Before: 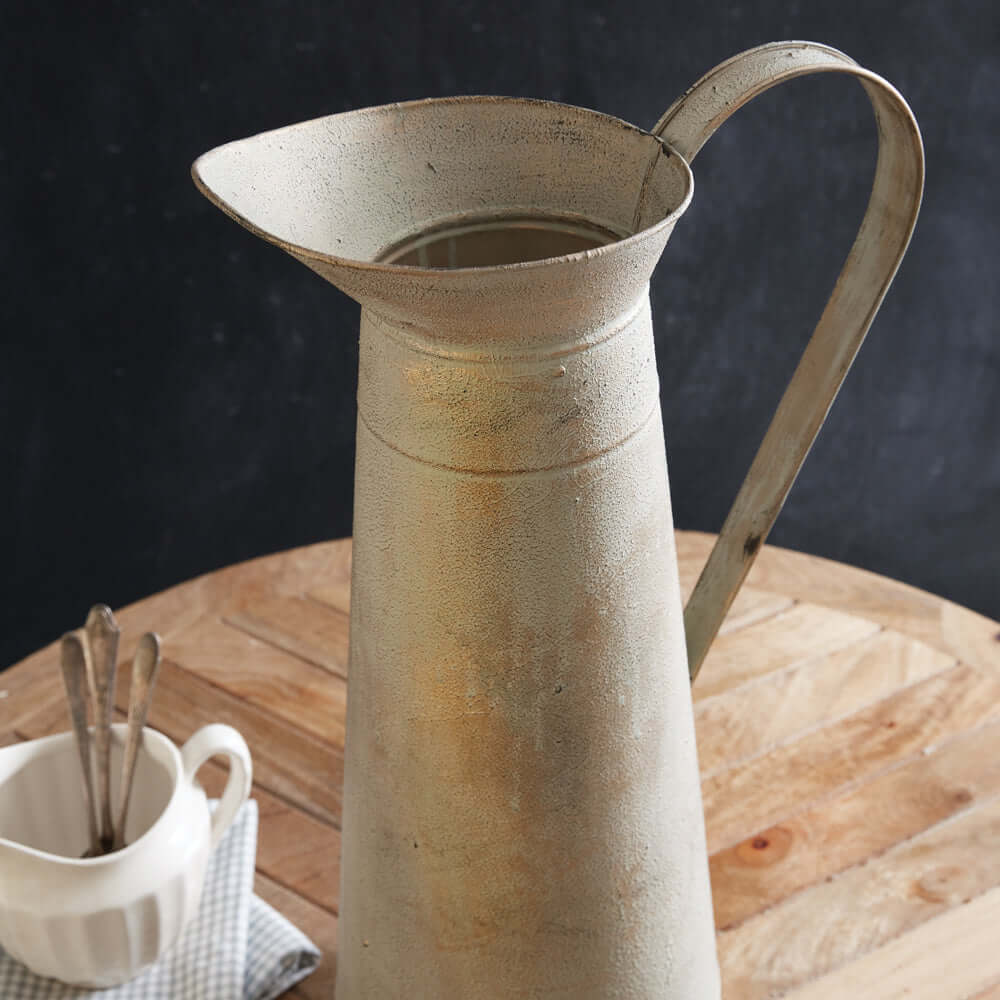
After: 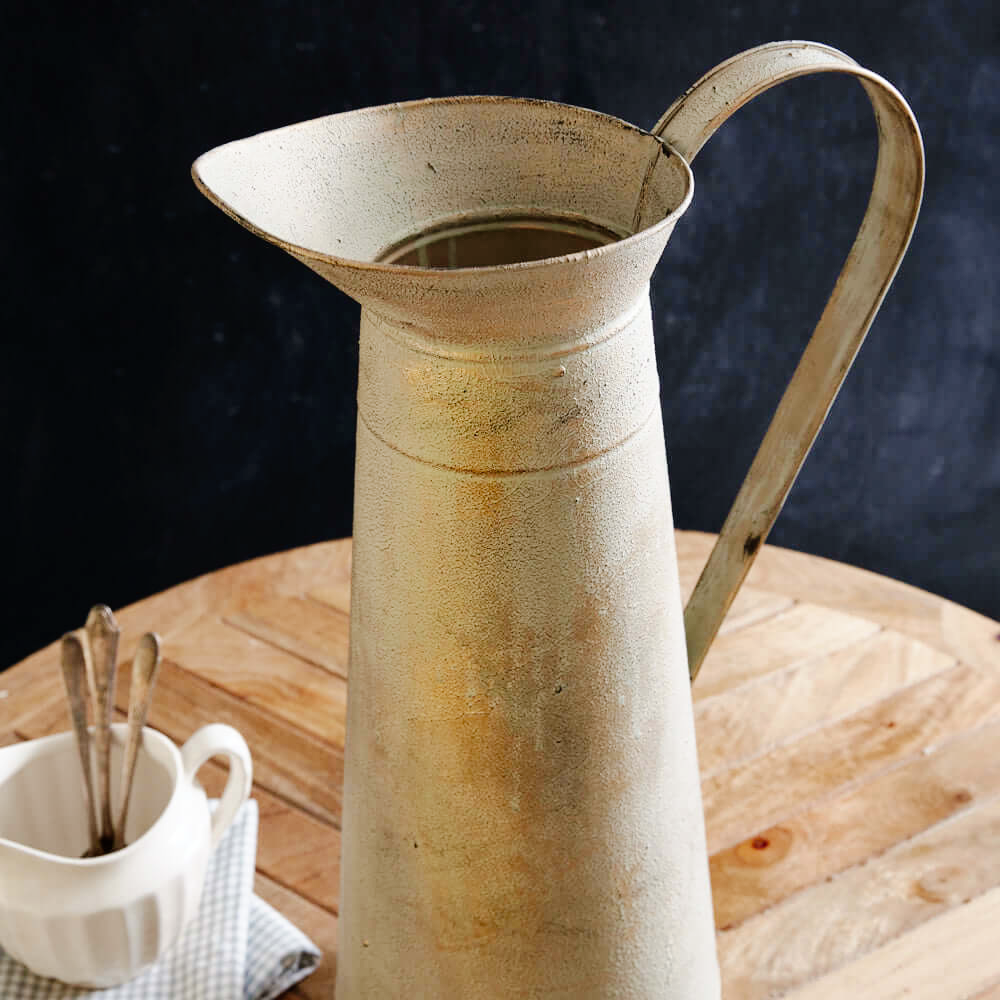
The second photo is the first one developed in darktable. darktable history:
shadows and highlights: shadows 20.91, highlights -35.45, soften with gaussian
tone curve: curves: ch0 [(0, 0) (0.003, 0) (0.011, 0.001) (0.025, 0.003) (0.044, 0.005) (0.069, 0.012) (0.1, 0.023) (0.136, 0.039) (0.177, 0.088) (0.224, 0.15) (0.277, 0.24) (0.335, 0.337) (0.399, 0.437) (0.468, 0.535) (0.543, 0.629) (0.623, 0.71) (0.709, 0.782) (0.801, 0.856) (0.898, 0.94) (1, 1)], preserve colors none
velvia: strength 15%
